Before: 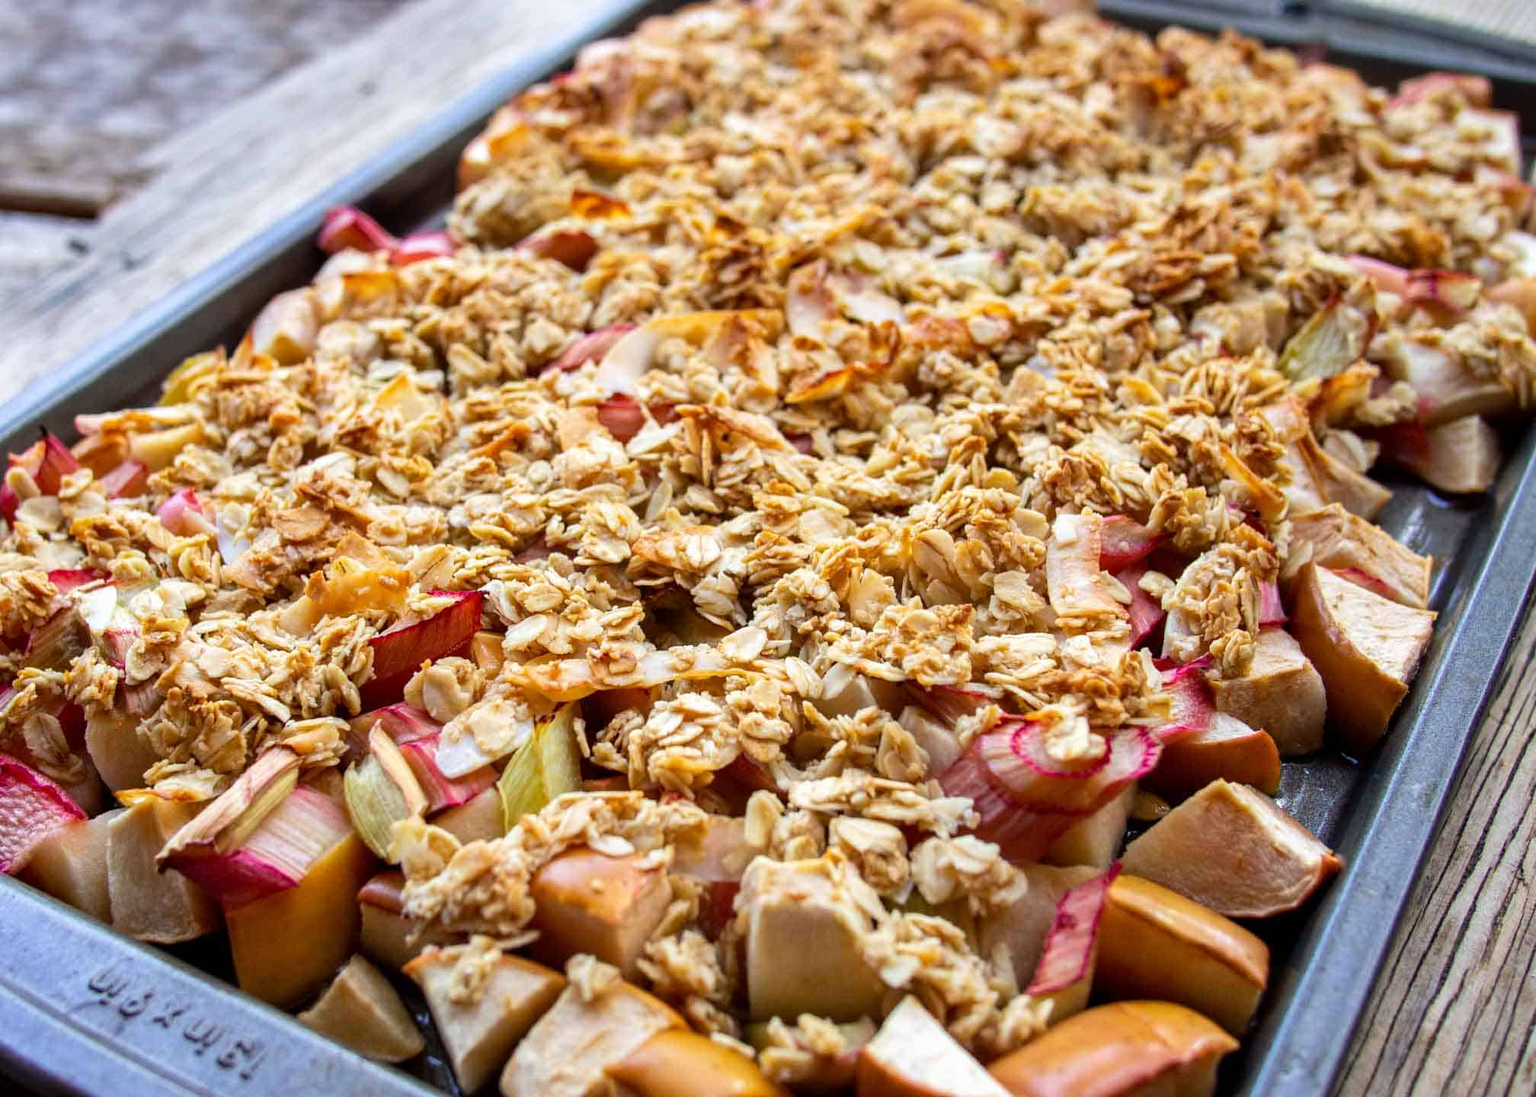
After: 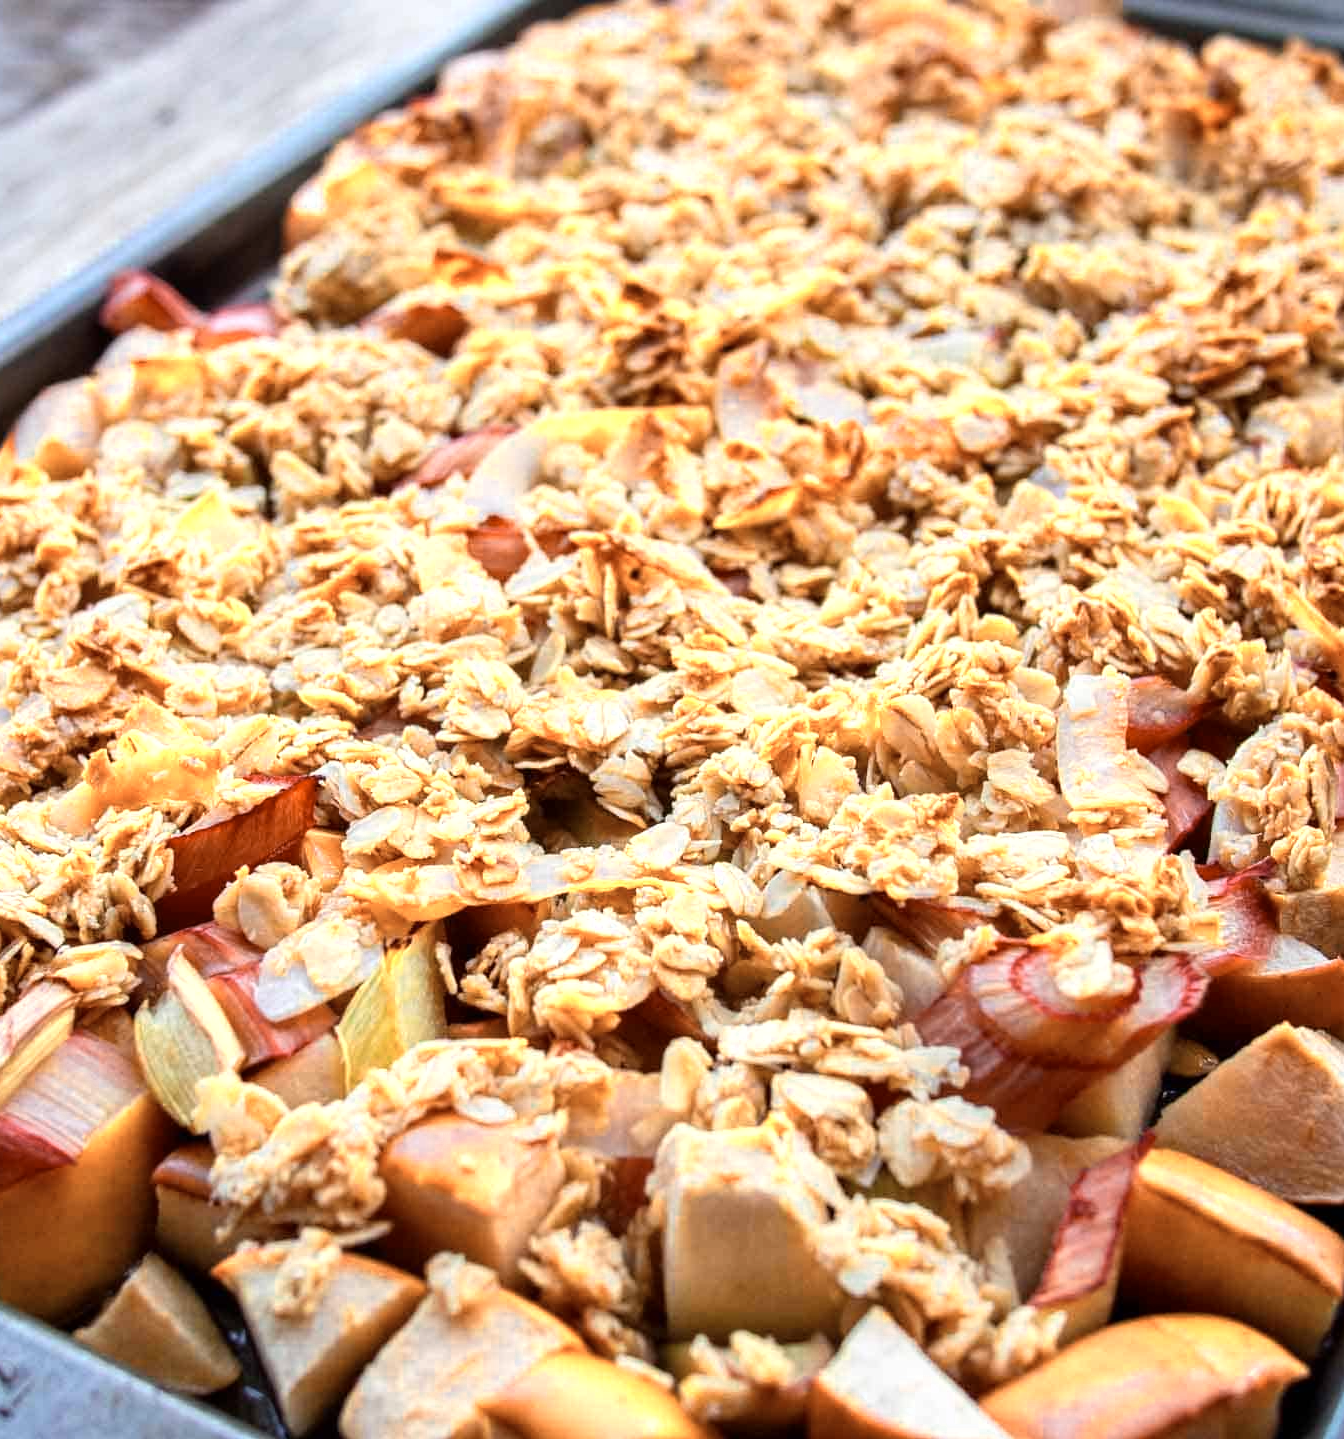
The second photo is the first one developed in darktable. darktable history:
crop and rotate: left 15.754%, right 17.579%
color zones: curves: ch0 [(0.018, 0.548) (0.197, 0.654) (0.425, 0.447) (0.605, 0.658) (0.732, 0.579)]; ch1 [(0.105, 0.531) (0.224, 0.531) (0.386, 0.39) (0.618, 0.456) (0.732, 0.456) (0.956, 0.421)]; ch2 [(0.039, 0.583) (0.215, 0.465) (0.399, 0.544) (0.465, 0.548) (0.614, 0.447) (0.724, 0.43) (0.882, 0.623) (0.956, 0.632)]
